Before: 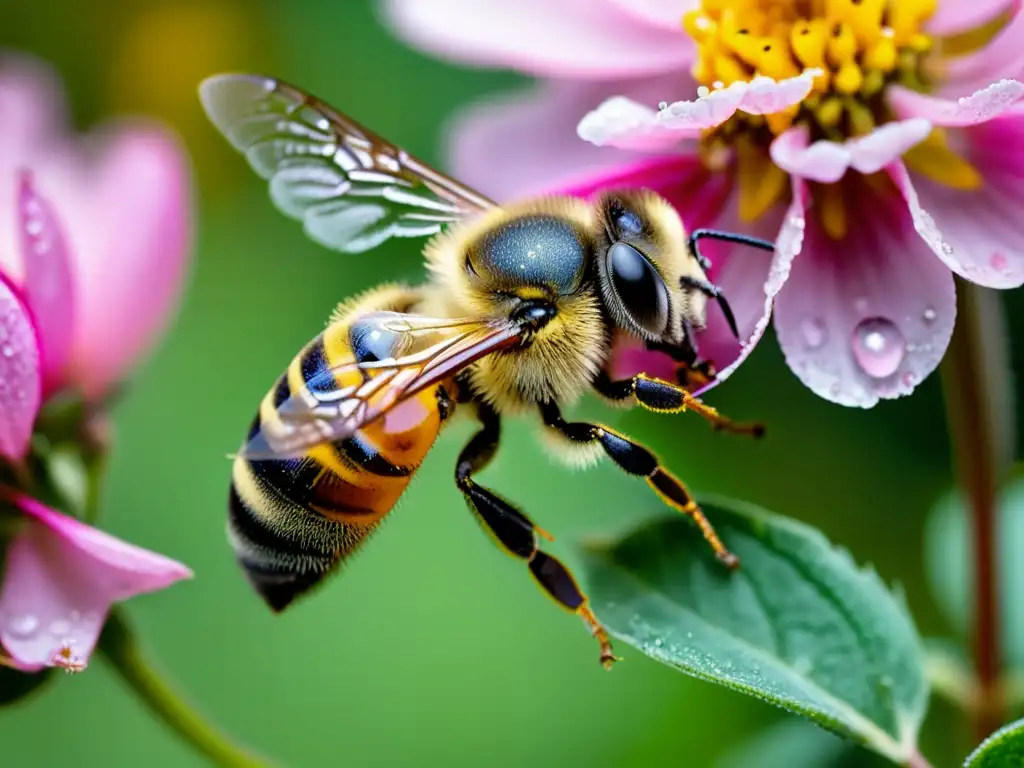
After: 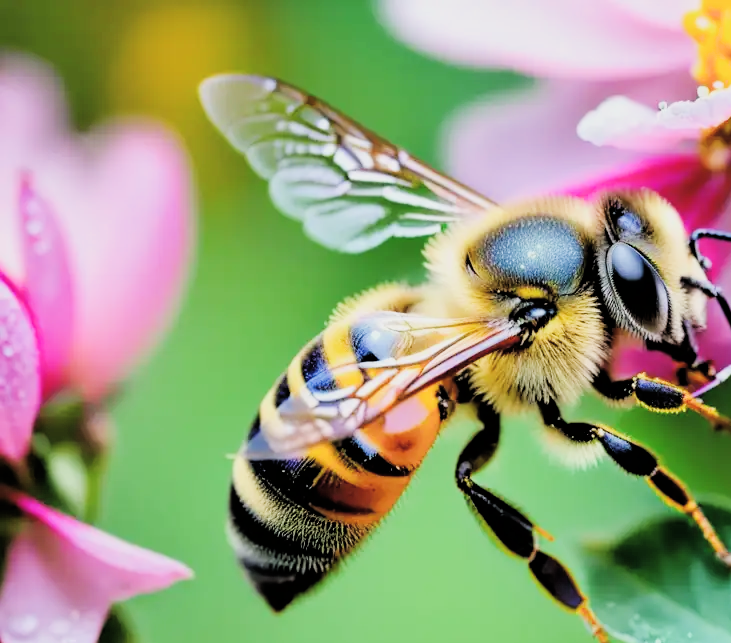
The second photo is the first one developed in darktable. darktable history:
filmic rgb: black relative exposure -4.11 EV, white relative exposure 5.11 EV, threshold 3.06 EV, hardness 2.15, contrast 1.161, enable highlight reconstruction true
crop: right 28.581%, bottom 16.152%
exposure: black level correction -0.005, exposure 1.004 EV, compensate exposure bias true, compensate highlight preservation false
